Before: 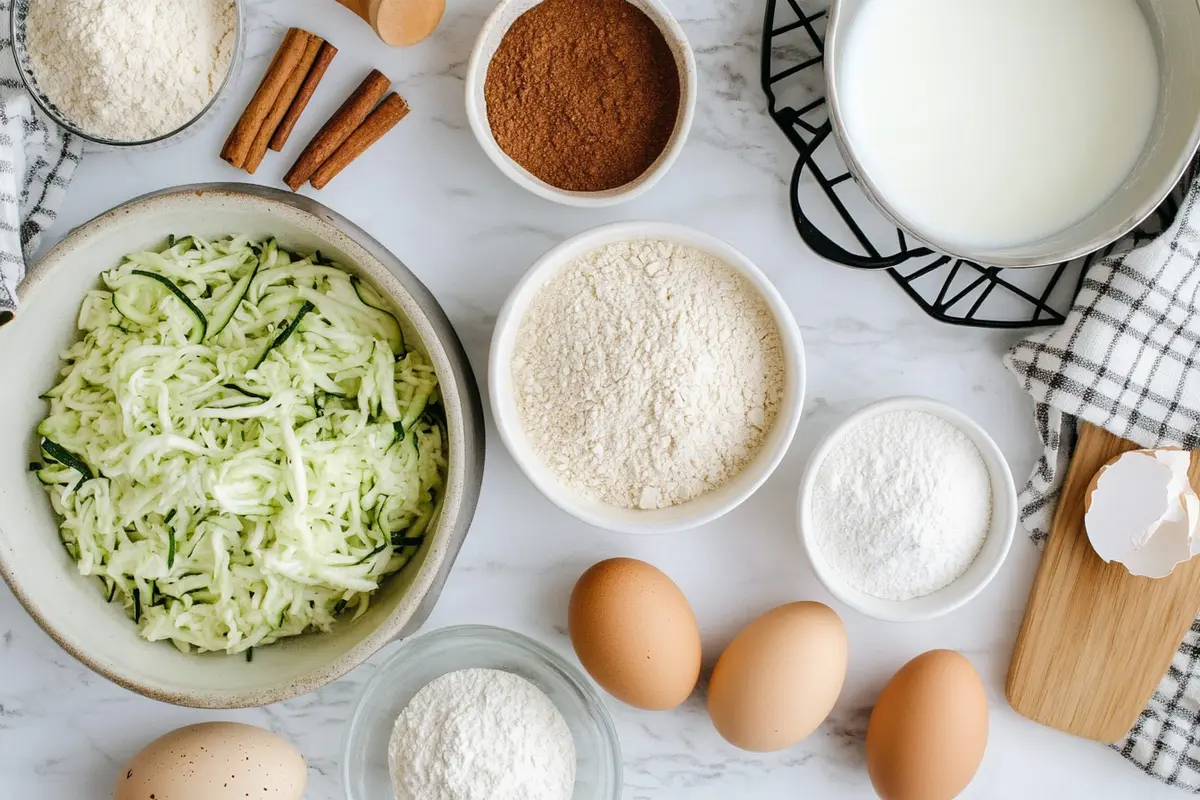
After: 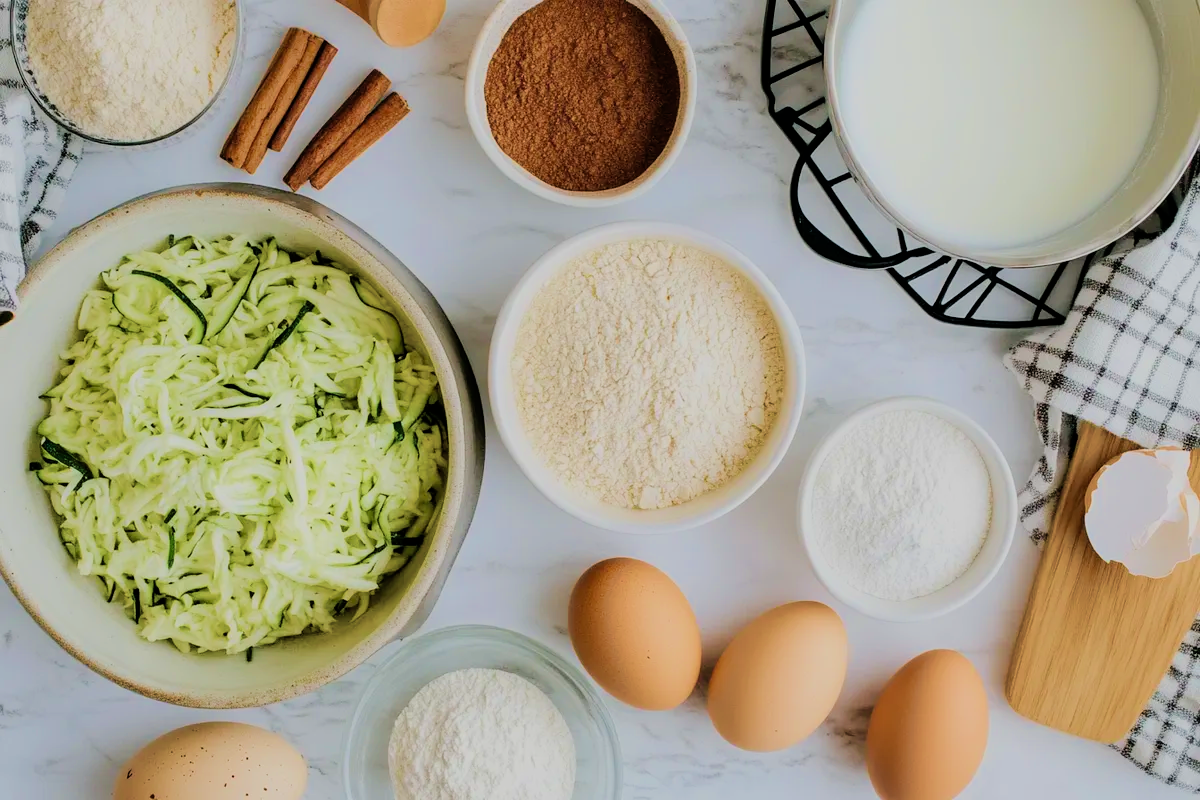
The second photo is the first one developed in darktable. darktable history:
filmic rgb: black relative exposure -7.34 EV, white relative exposure 5.06 EV, hardness 3.2
velvia: strength 74.93%
